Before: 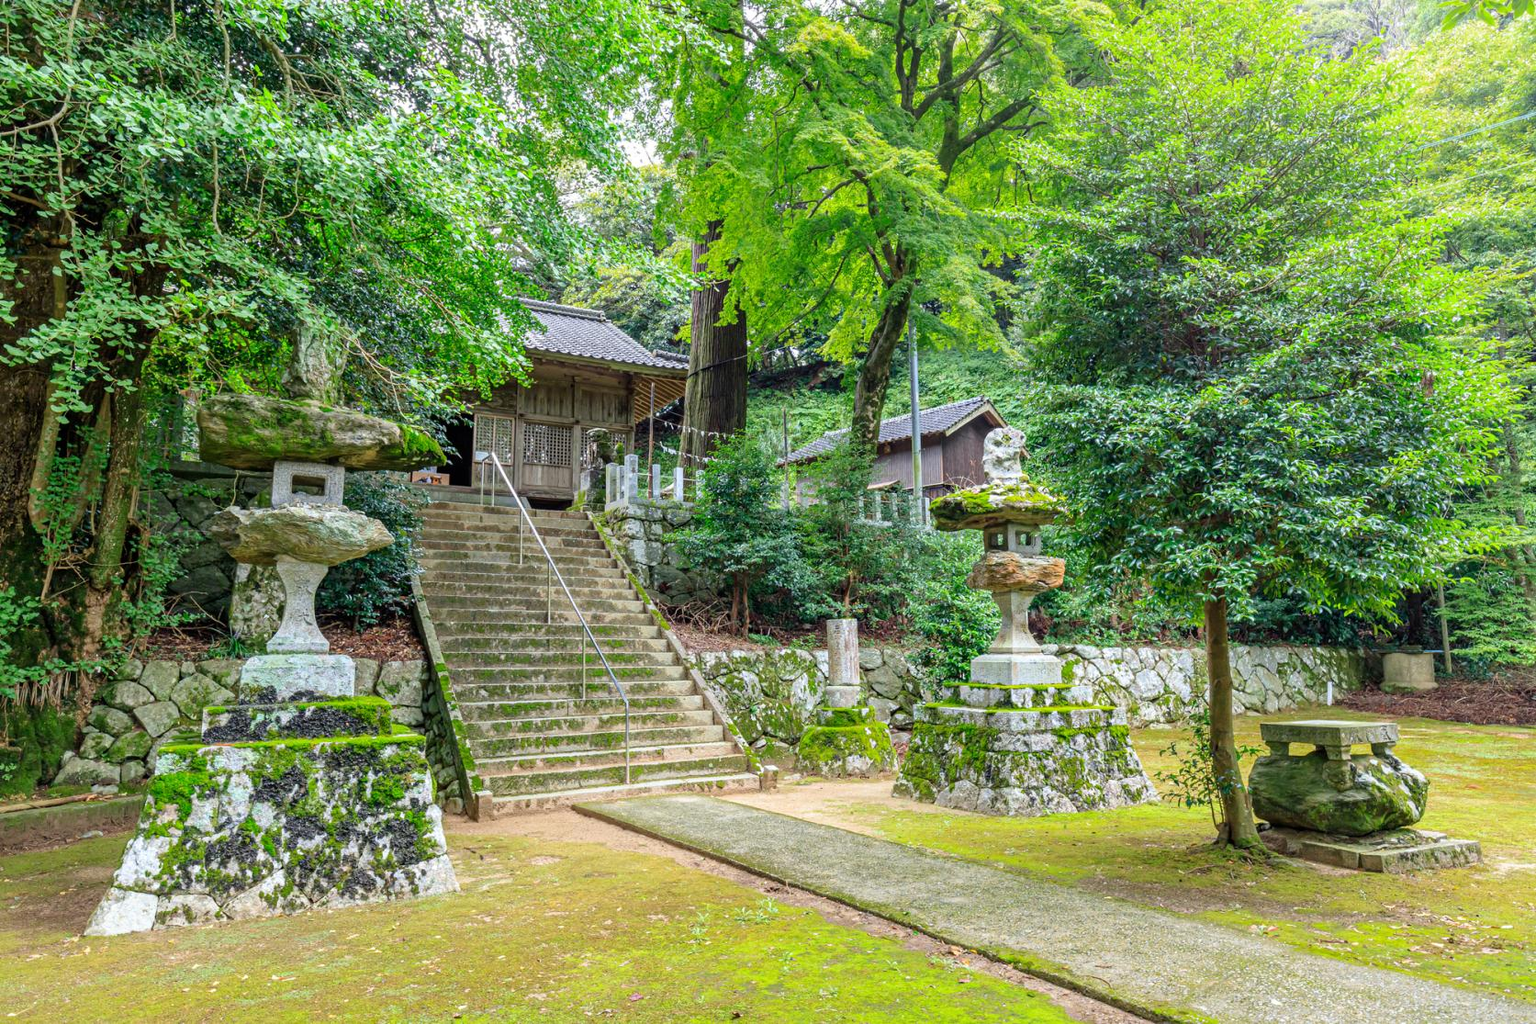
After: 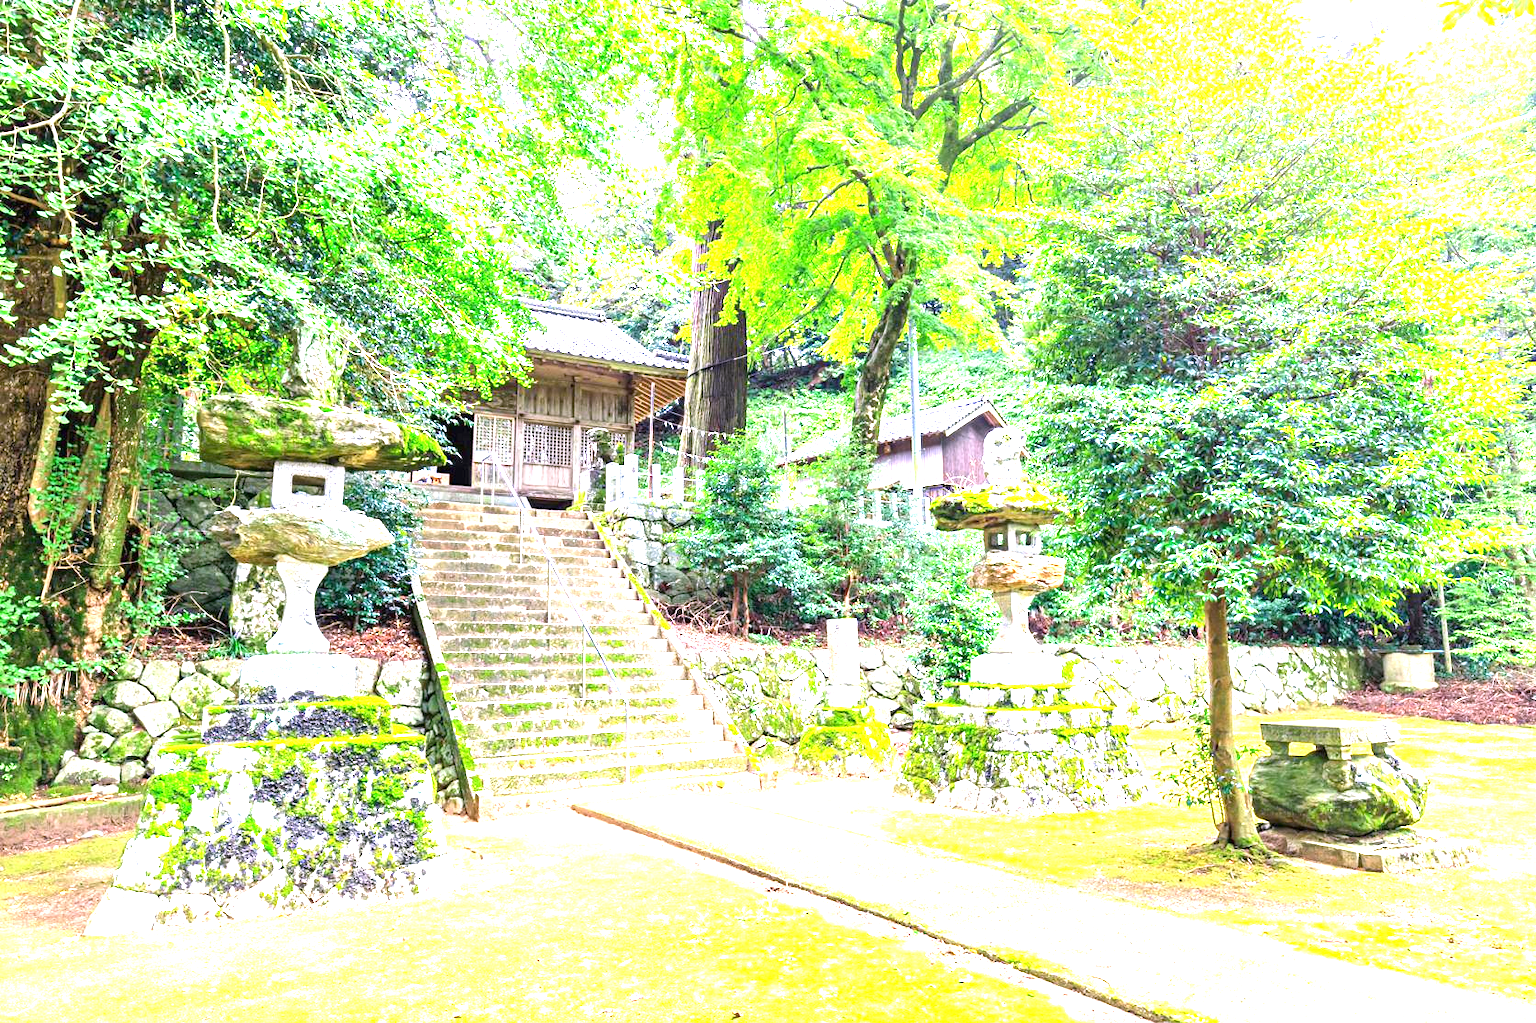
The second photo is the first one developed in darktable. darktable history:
exposure: black level correction 0, exposure 2.088 EV, compensate exposure bias true, compensate highlight preservation false
white balance: red 1.066, blue 1.119
